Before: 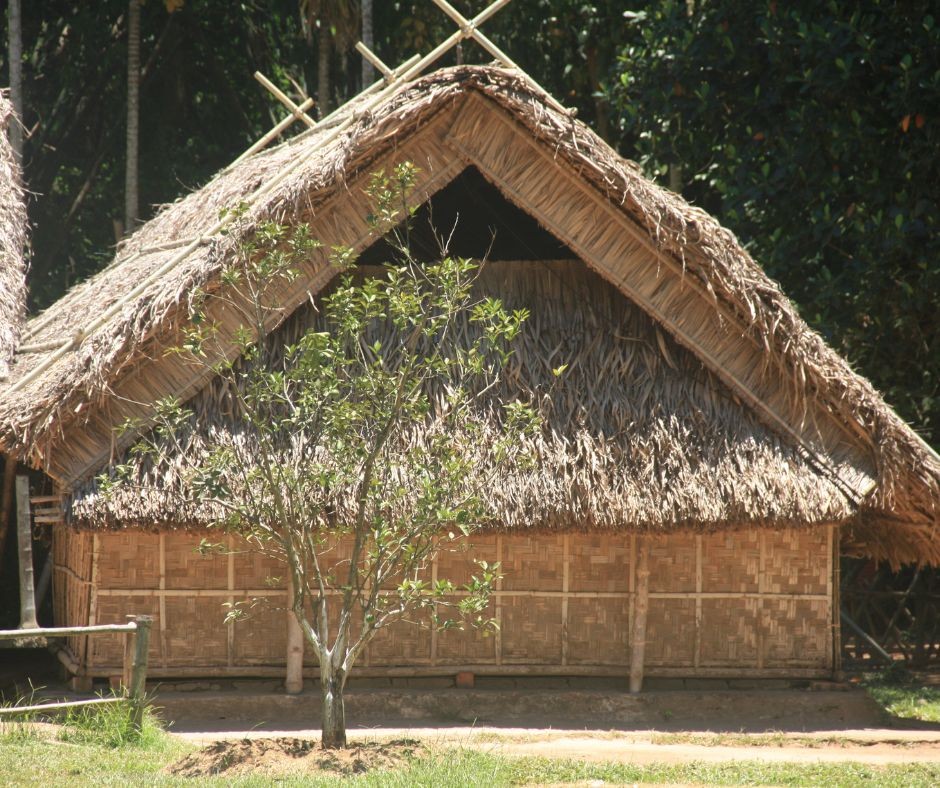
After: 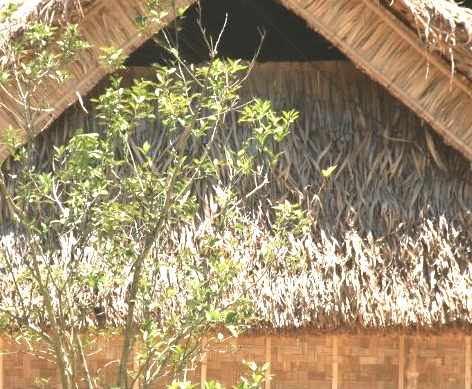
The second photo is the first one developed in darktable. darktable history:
crop: left 24.616%, top 25.341%, right 25.099%, bottom 25.27%
contrast equalizer: octaves 7, y [[0.514, 0.573, 0.581, 0.508, 0.5, 0.5], [0.5 ×6], [0.5 ×6], [0 ×6], [0 ×6]], mix 0.286
exposure: black level correction 0, exposure 1.001 EV, compensate exposure bias true, compensate highlight preservation false
